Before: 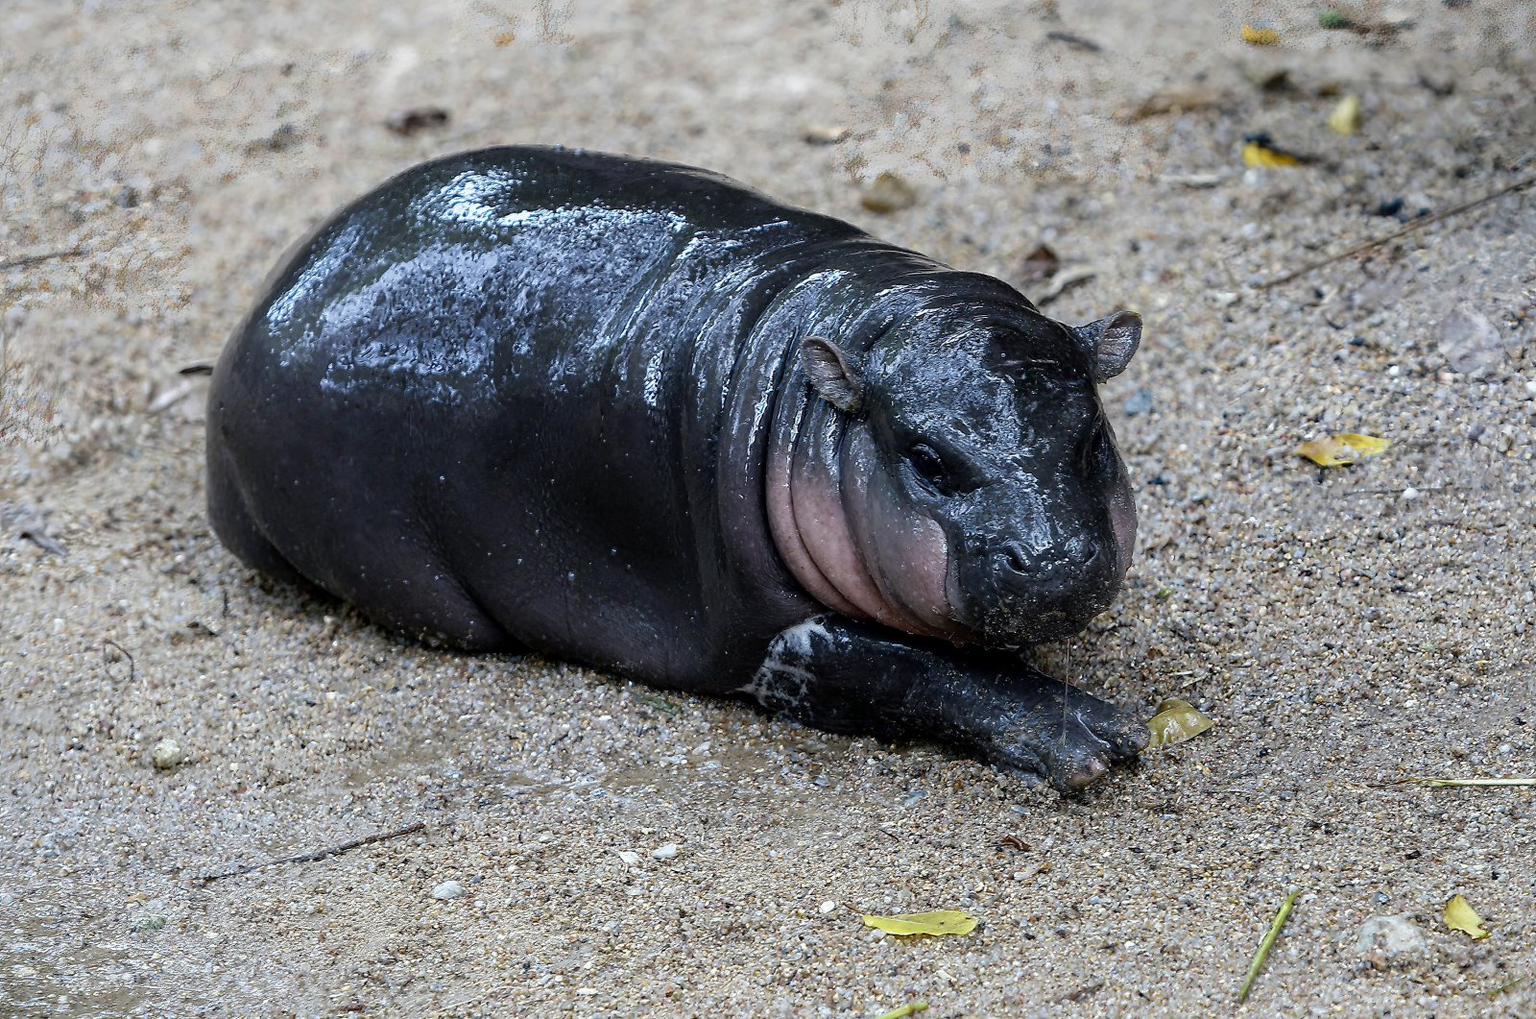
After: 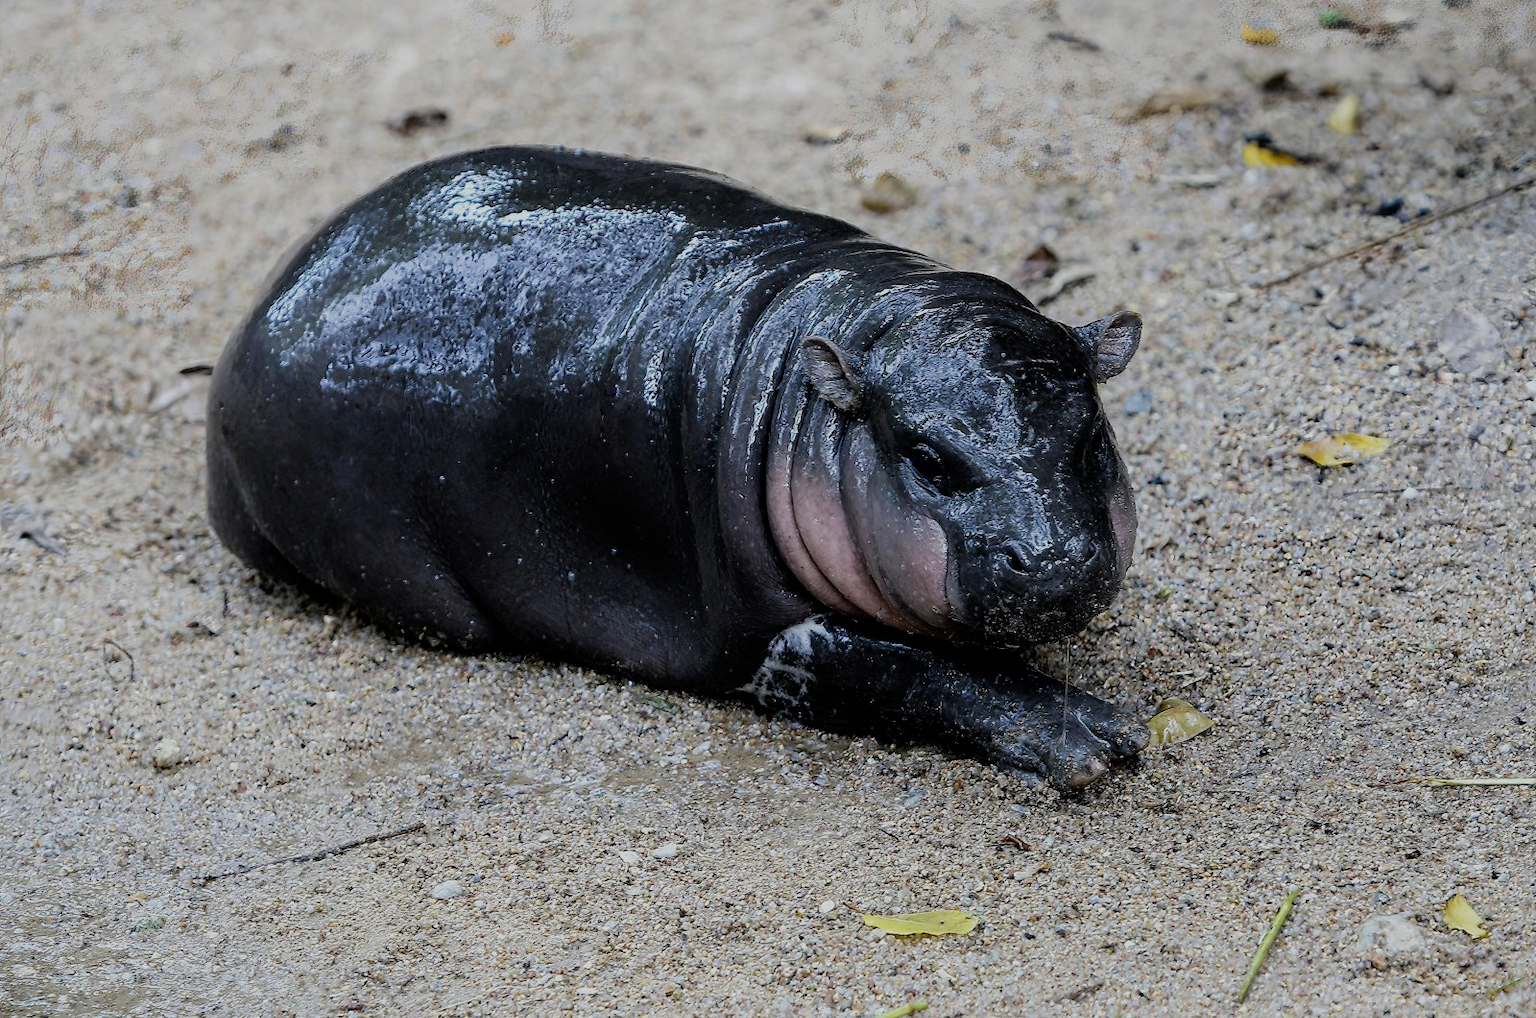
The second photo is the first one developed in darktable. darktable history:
filmic rgb: black relative exposure -16 EV, white relative exposure 6.87 EV, hardness 4.65
